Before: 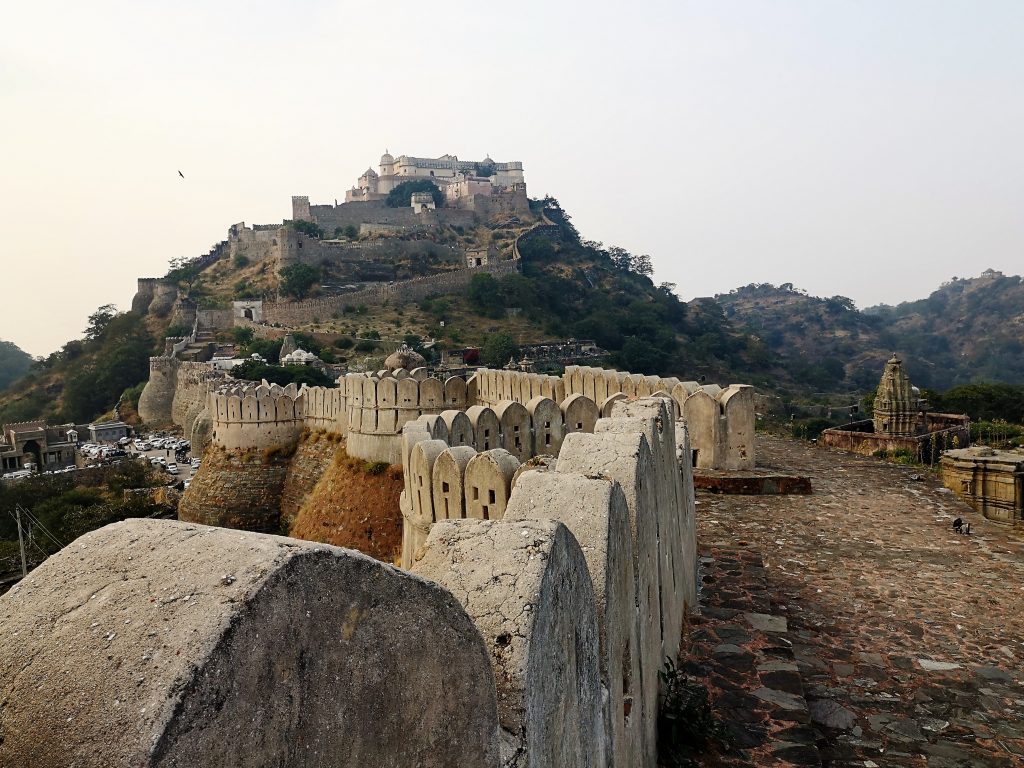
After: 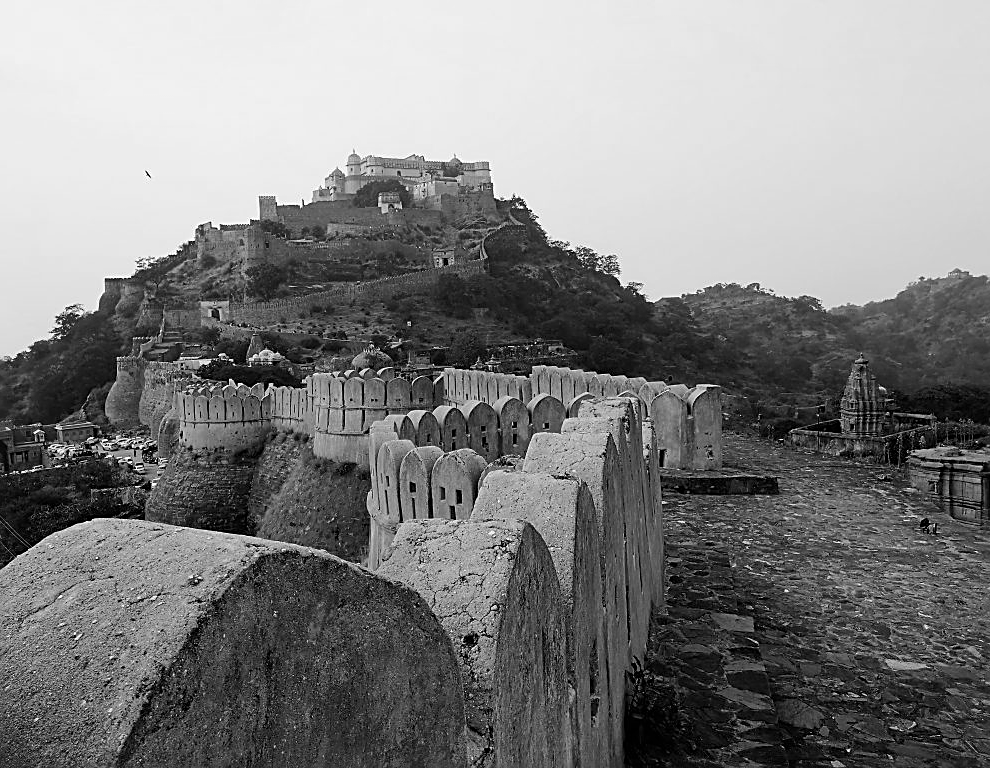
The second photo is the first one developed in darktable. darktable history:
crop and rotate: left 3.238%
color zones: curves: ch0 [(0.002, 0.593) (0.143, 0.417) (0.285, 0.541) (0.455, 0.289) (0.608, 0.327) (0.727, 0.283) (0.869, 0.571) (1, 0.603)]; ch1 [(0, 0) (0.143, 0) (0.286, 0) (0.429, 0) (0.571, 0) (0.714, 0) (0.857, 0)]
sharpen: on, module defaults
color calibration: output gray [0.21, 0.42, 0.37, 0], gray › normalize channels true, illuminant same as pipeline (D50), adaptation XYZ, x 0.346, y 0.359, gamut compression 0
